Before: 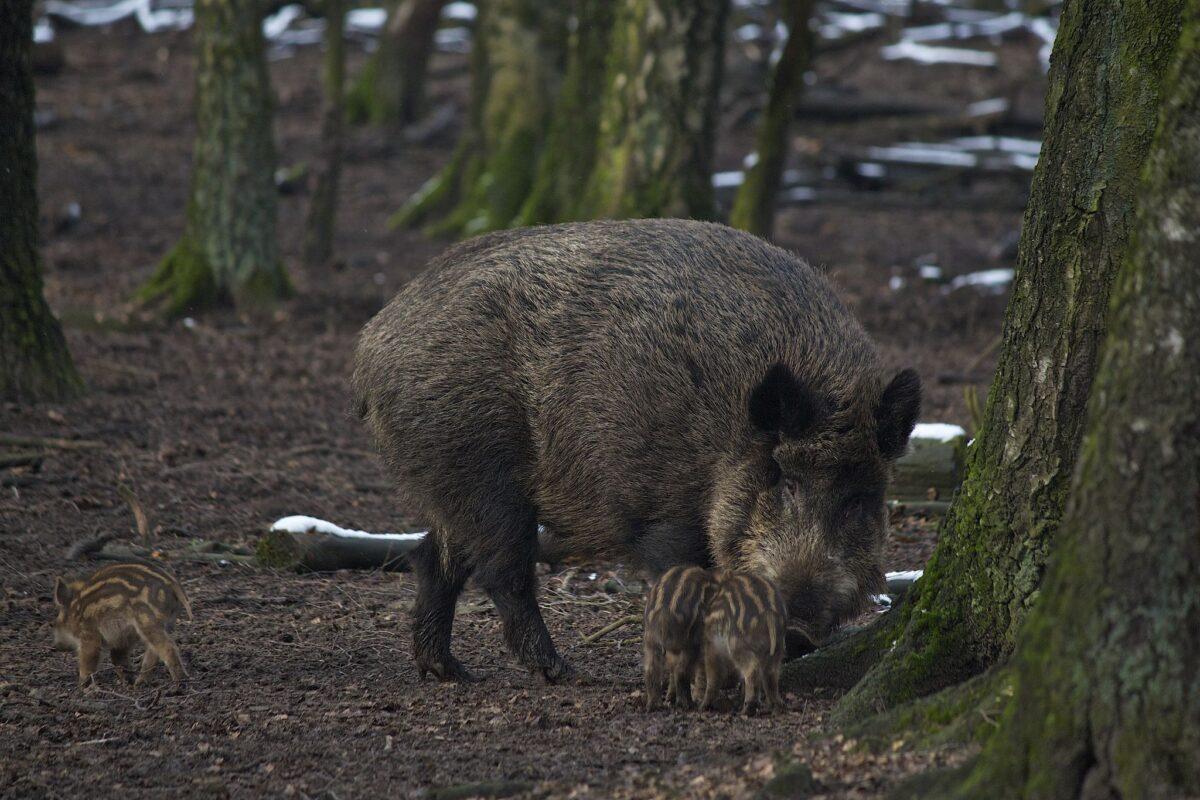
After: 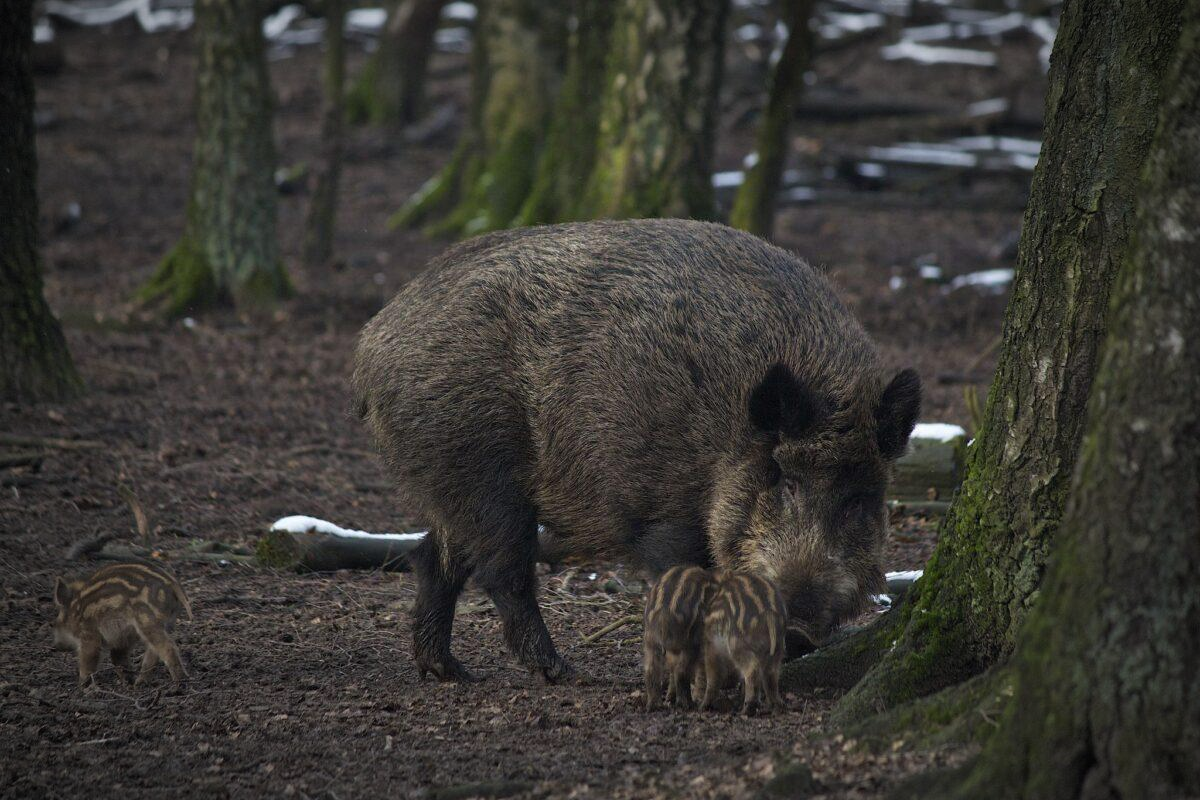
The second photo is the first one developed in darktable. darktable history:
vignetting: fall-off start 67.55%, fall-off radius 66.64%, automatic ratio true
